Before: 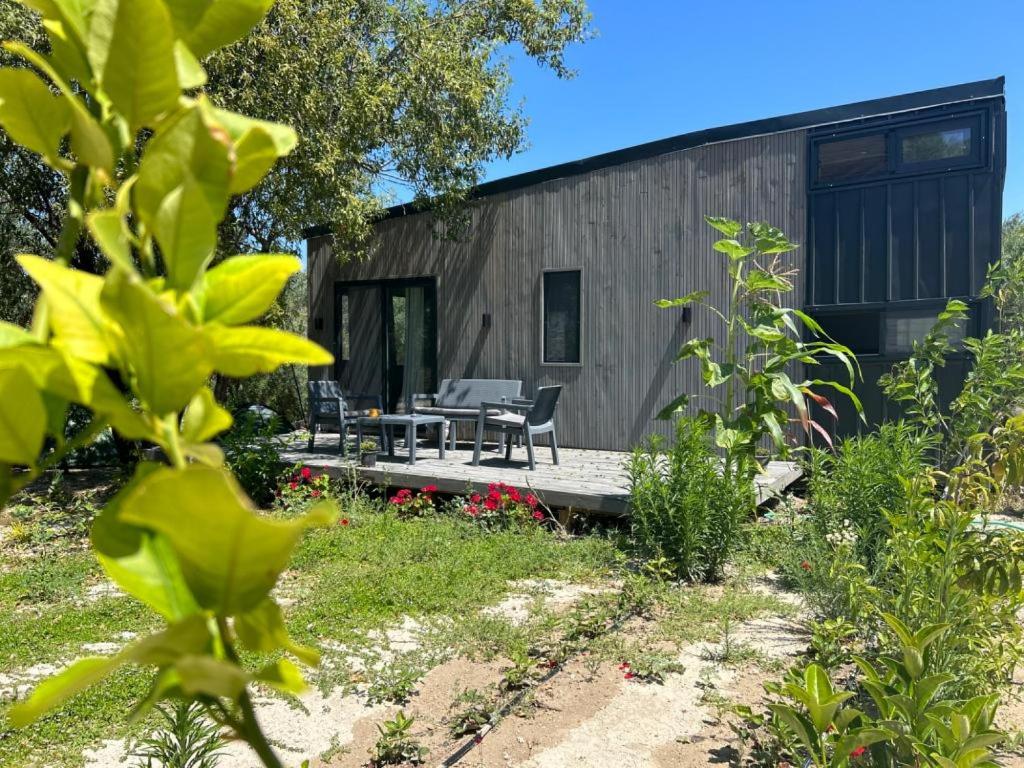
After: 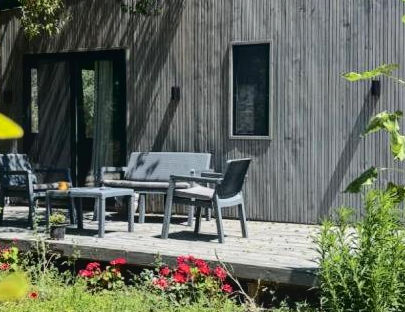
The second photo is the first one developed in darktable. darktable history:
crop: left 30.408%, top 29.646%, right 29.957%, bottom 29.719%
tone curve: curves: ch0 [(0, 0) (0.003, 0.019) (0.011, 0.021) (0.025, 0.023) (0.044, 0.026) (0.069, 0.037) (0.1, 0.059) (0.136, 0.088) (0.177, 0.138) (0.224, 0.199) (0.277, 0.279) (0.335, 0.376) (0.399, 0.481) (0.468, 0.581) (0.543, 0.658) (0.623, 0.735) (0.709, 0.8) (0.801, 0.861) (0.898, 0.928) (1, 1)], color space Lab, independent channels, preserve colors none
local contrast: detail 109%
